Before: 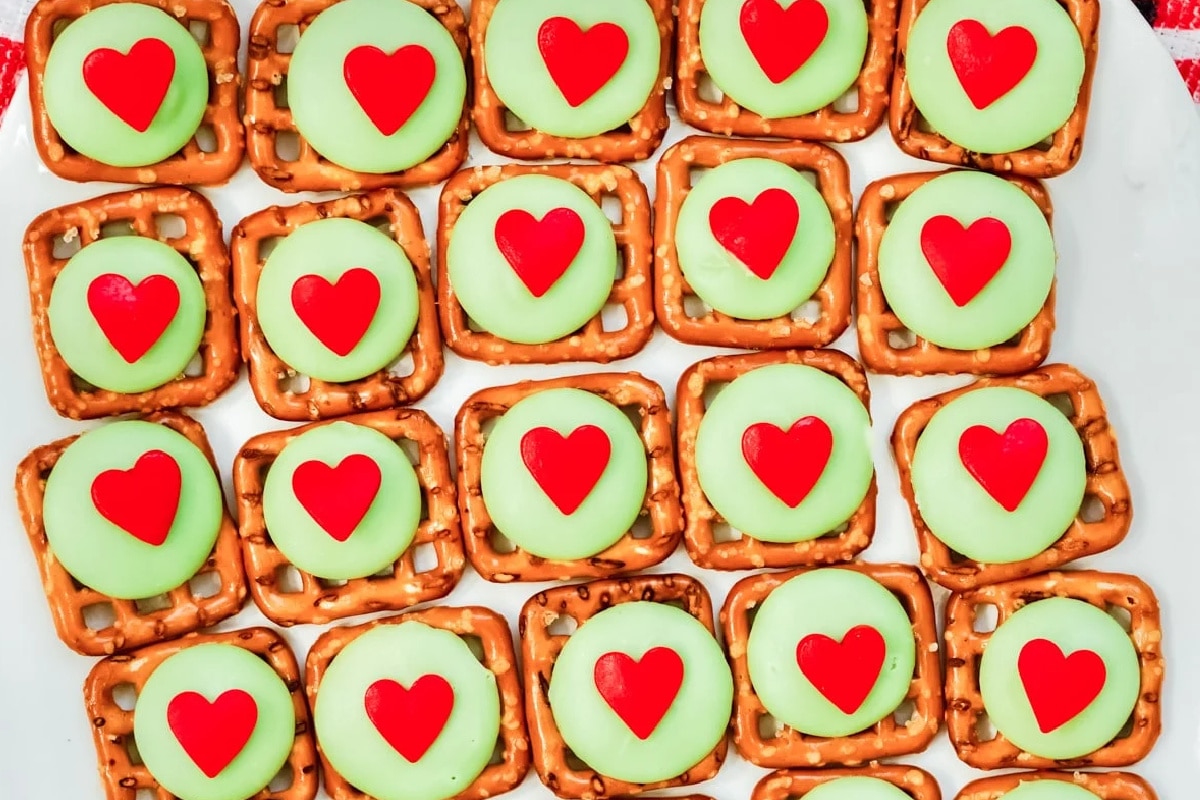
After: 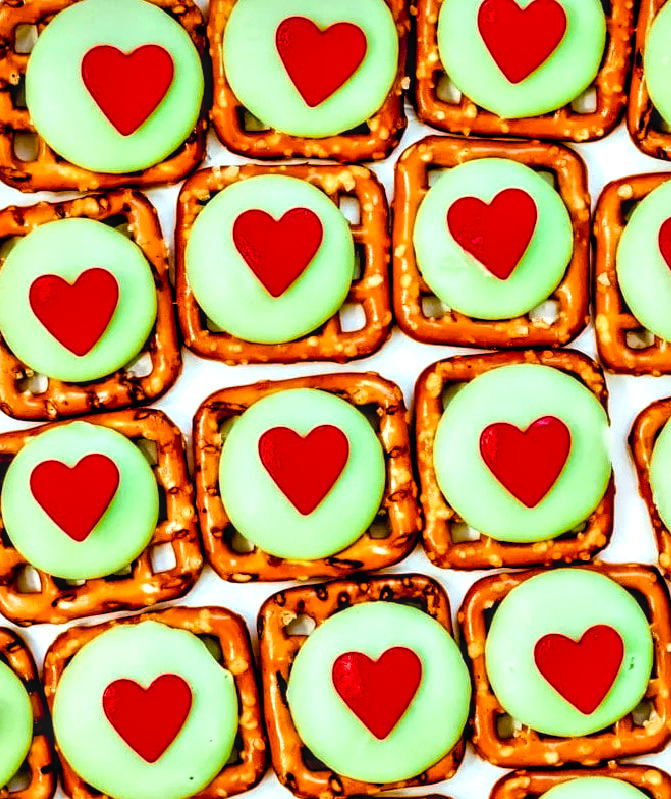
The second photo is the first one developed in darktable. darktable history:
local contrast: detail 130%
crop: left 21.908%, right 22.133%, bottom 0.007%
contrast equalizer: octaves 7, y [[0.6 ×6], [0.55 ×6], [0 ×6], [0 ×6], [0 ×6]]
color balance rgb: global offset › luminance -0.48%, linear chroma grading › global chroma 15.65%, perceptual saturation grading › global saturation 20%, perceptual saturation grading › highlights -14.069%, perceptual saturation grading › shadows 50.186%
